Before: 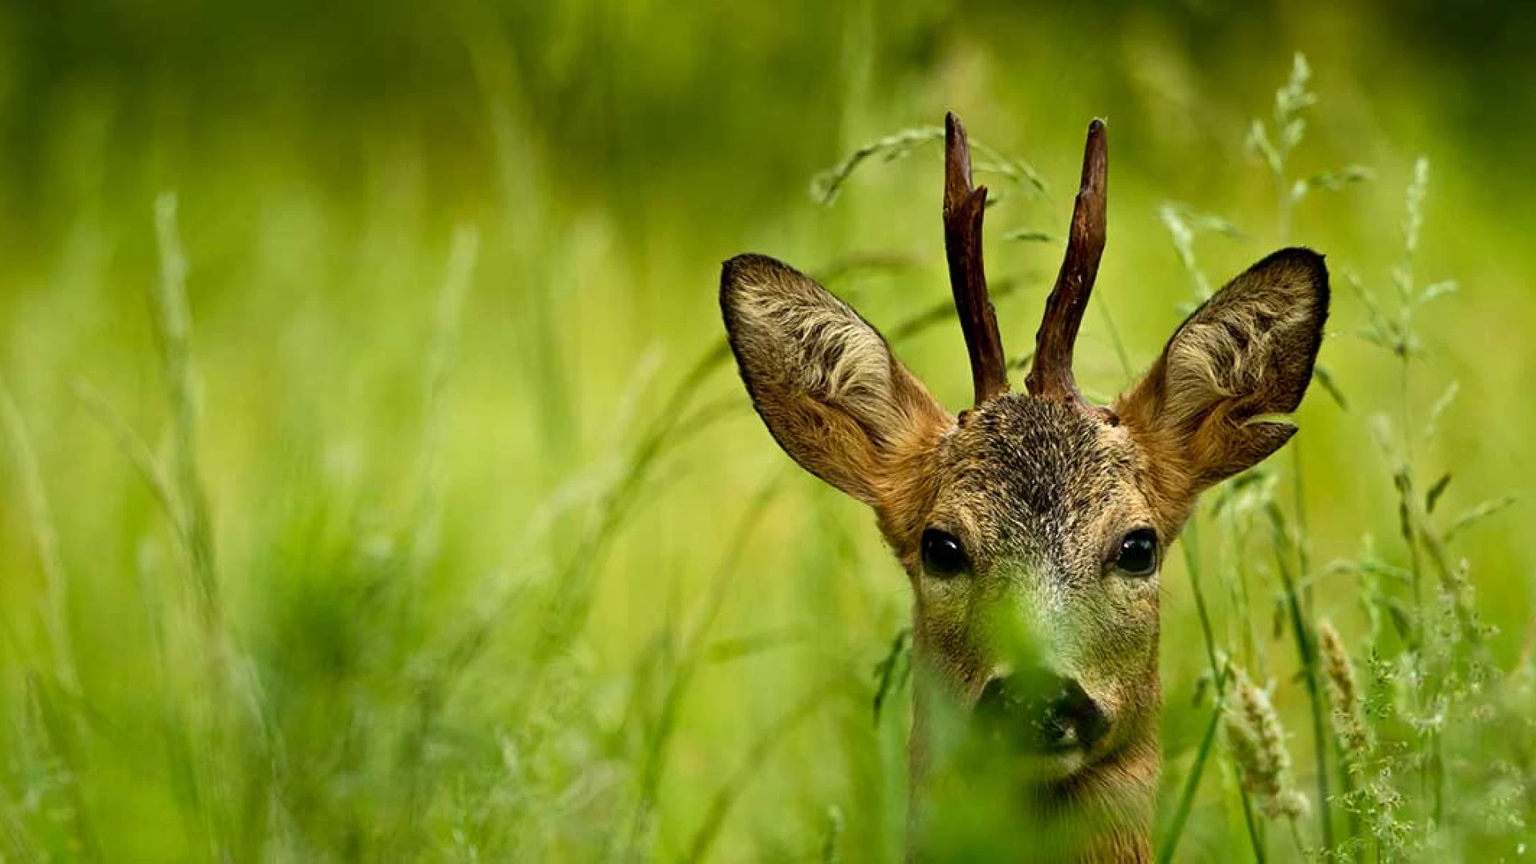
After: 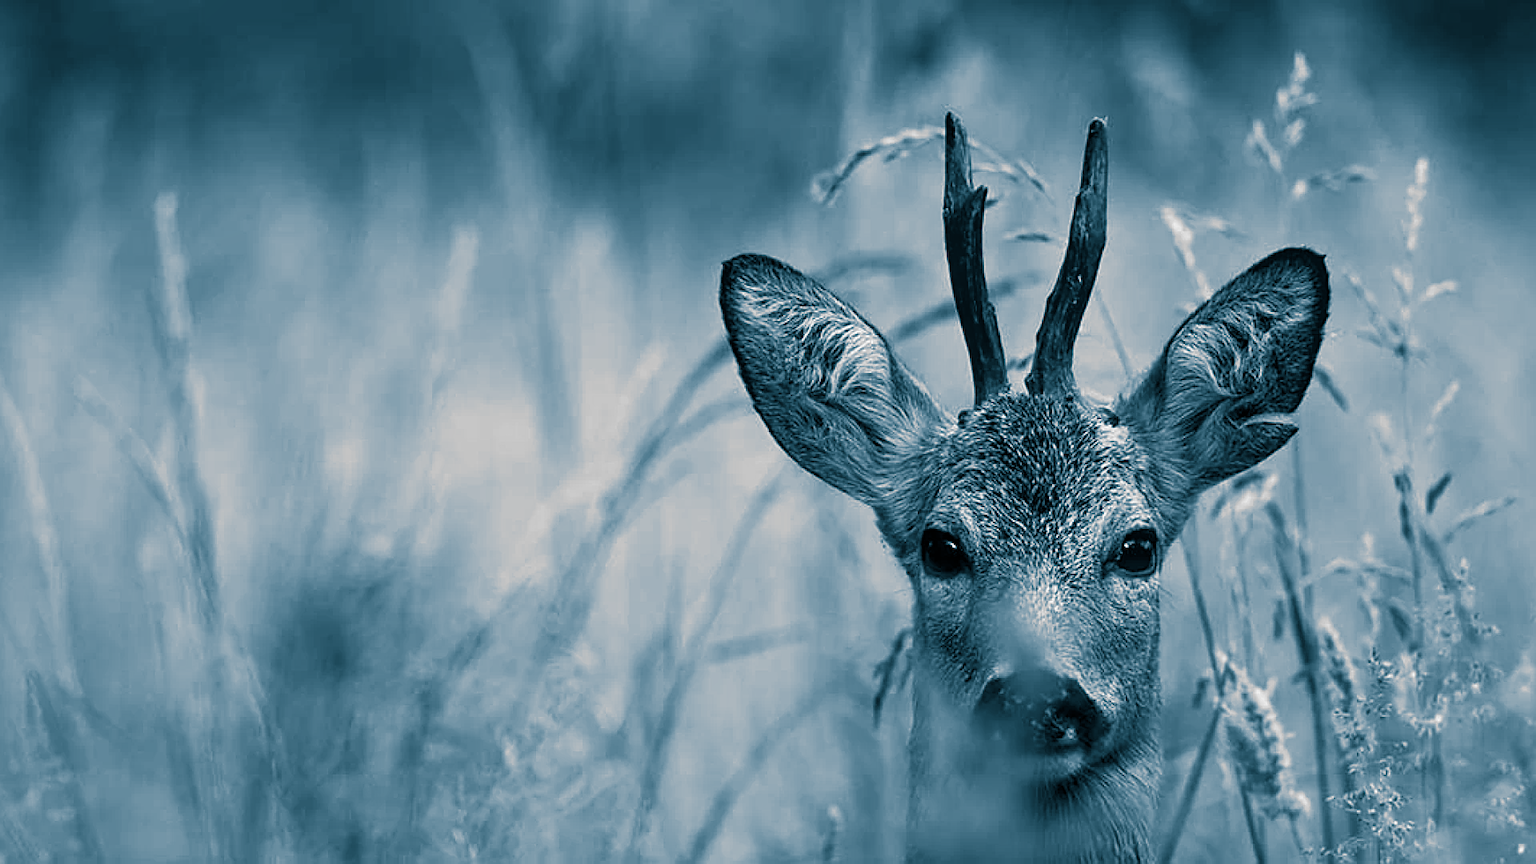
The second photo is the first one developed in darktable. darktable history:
sharpen: on, module defaults
monochrome: on, module defaults
local contrast: detail 115%
split-toning: shadows › hue 212.4°, balance -70
